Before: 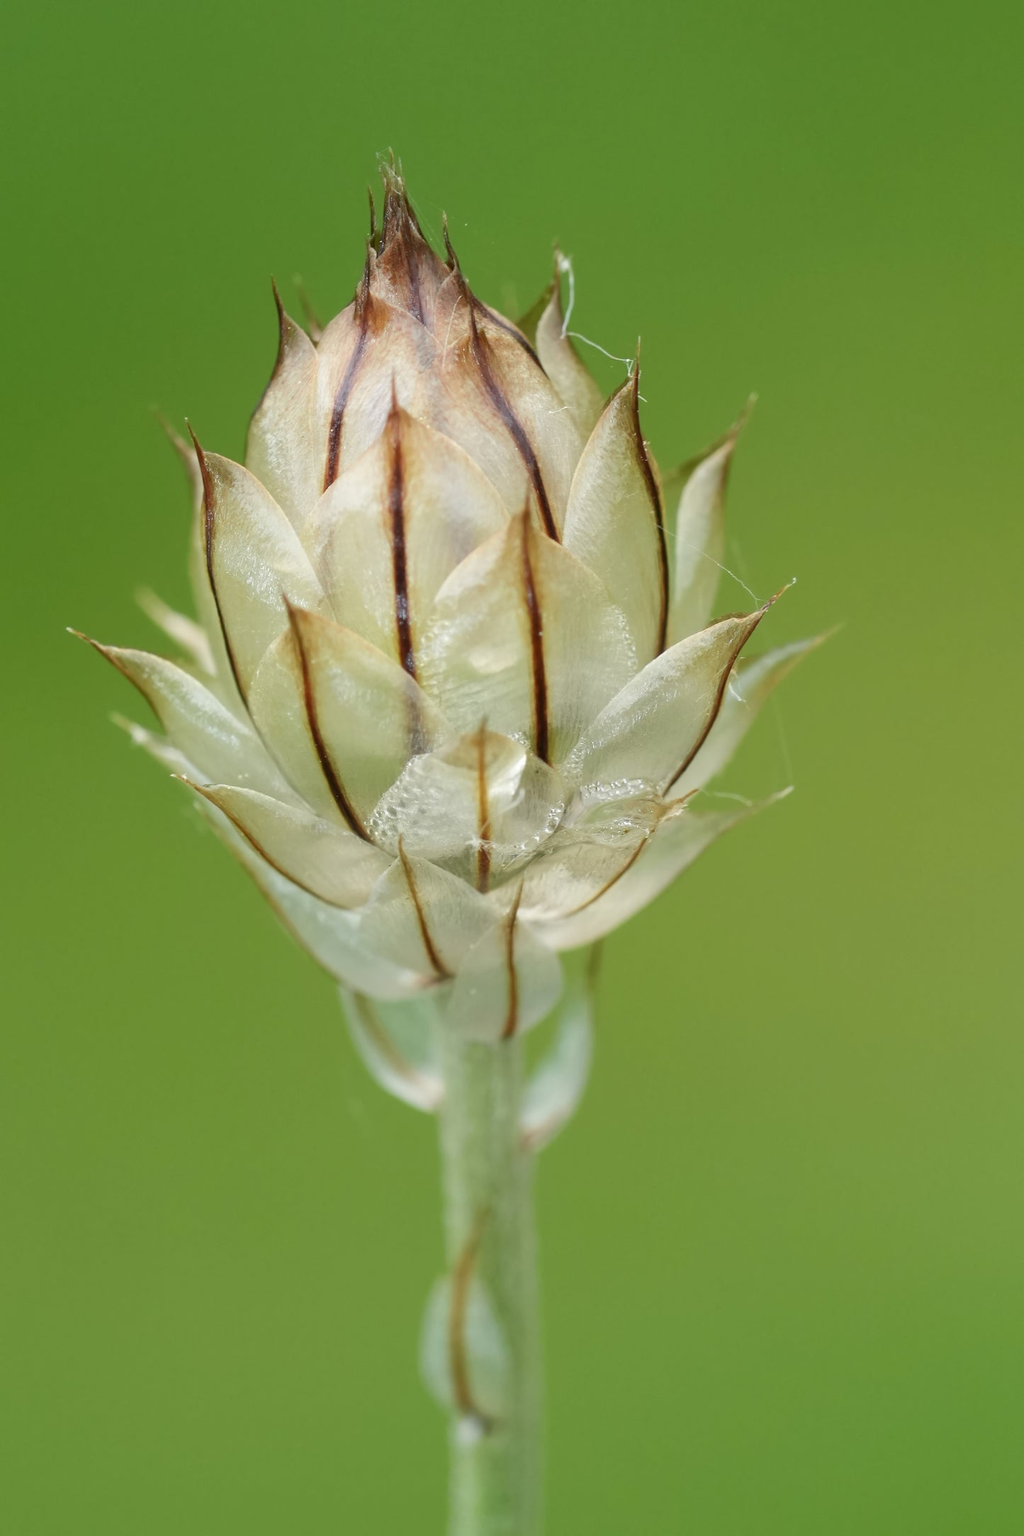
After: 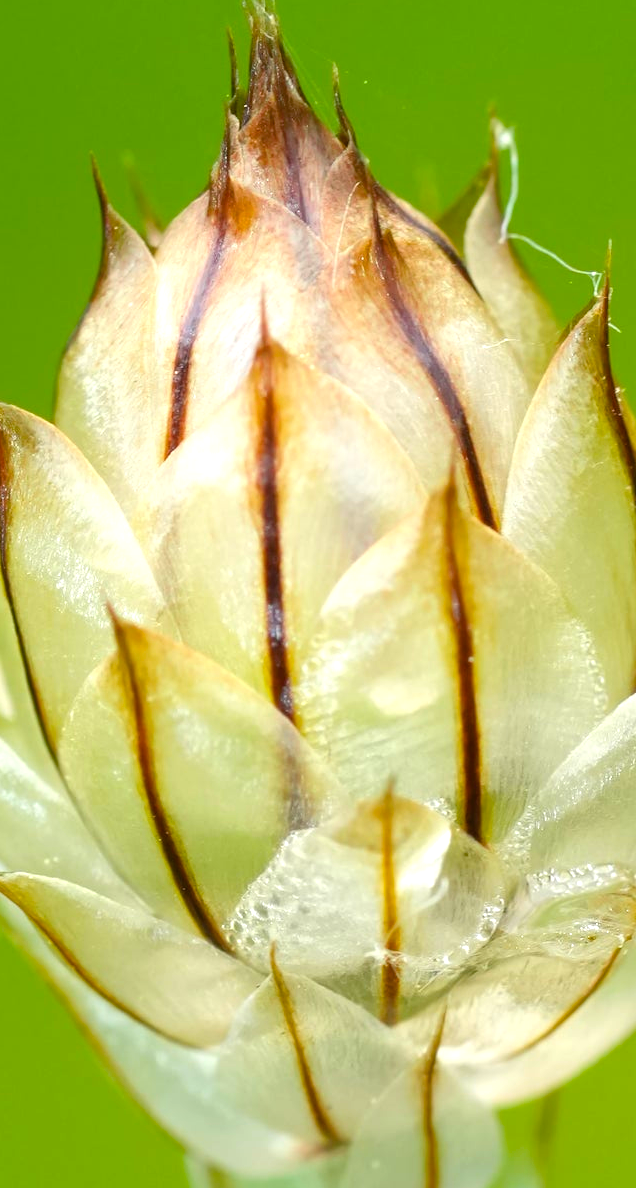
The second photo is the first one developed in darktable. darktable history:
color balance rgb: perceptual saturation grading › global saturation 40%, global vibrance 15%
exposure: exposure 0.6 EV, compensate highlight preservation false
crop: left 20.248%, top 10.86%, right 35.675%, bottom 34.321%
